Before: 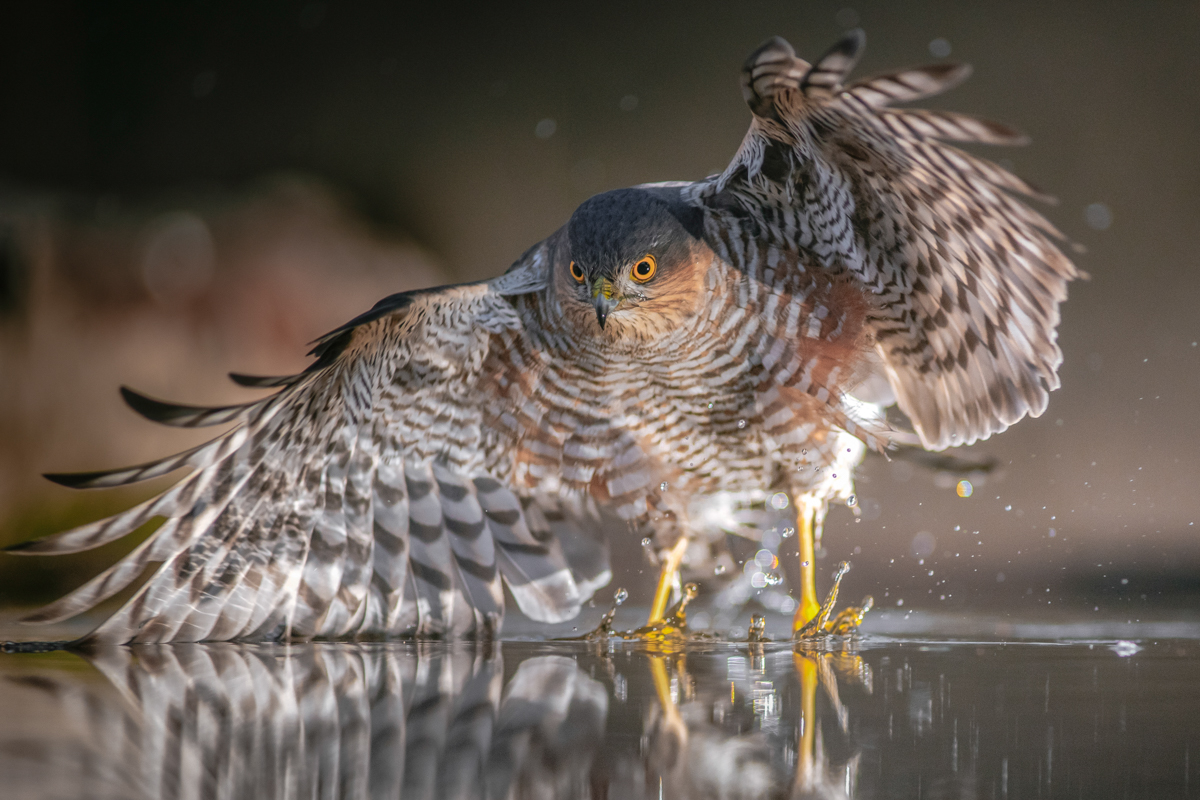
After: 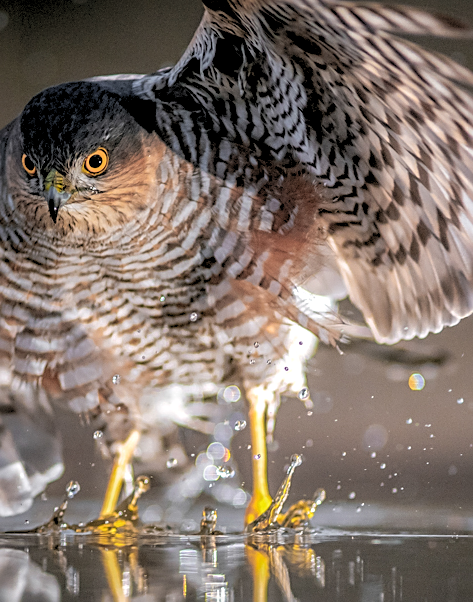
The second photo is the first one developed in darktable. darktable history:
rgb levels: levels [[0.029, 0.461, 0.922], [0, 0.5, 1], [0, 0.5, 1]]
crop: left 45.721%, top 13.393%, right 14.118%, bottom 10.01%
sharpen: on, module defaults
